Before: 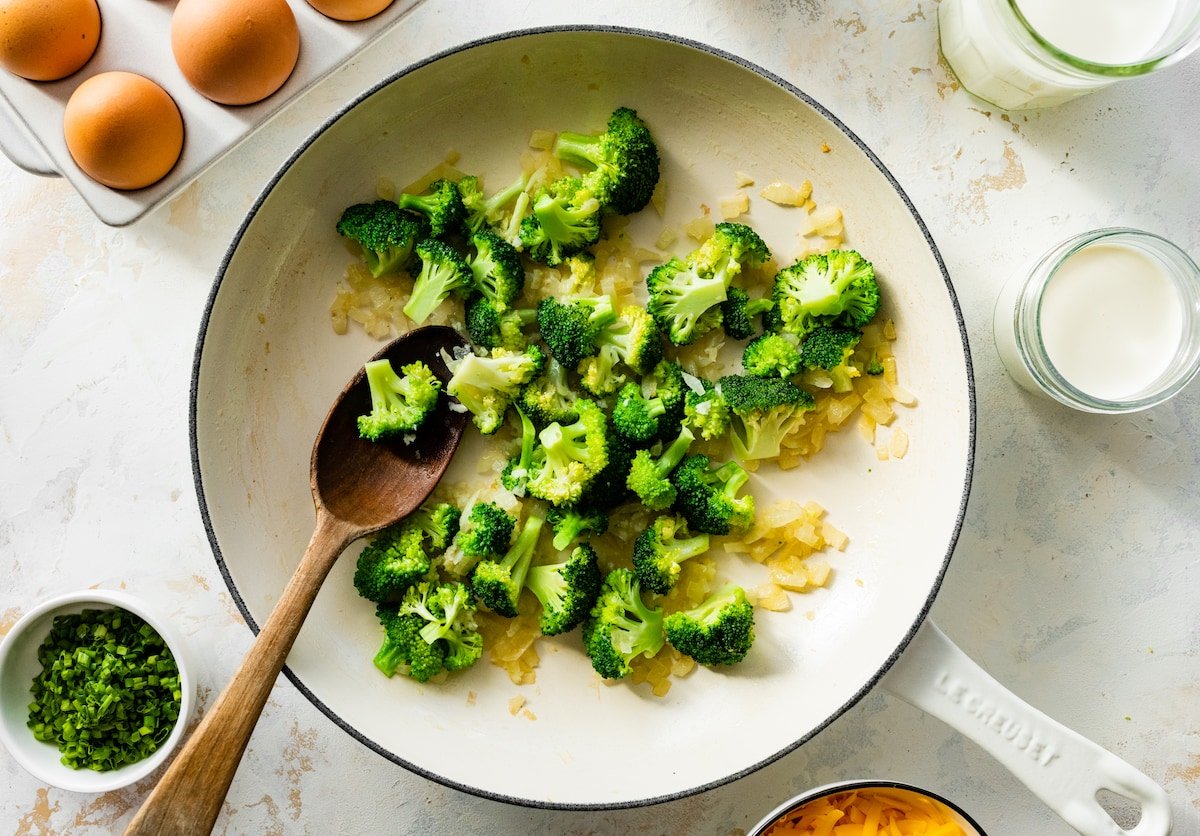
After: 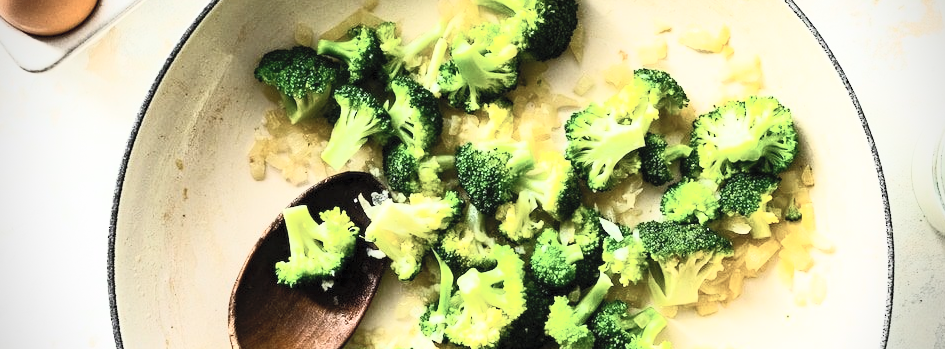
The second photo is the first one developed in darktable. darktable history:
crop: left 6.849%, top 18.508%, right 14.318%, bottom 39.653%
contrast brightness saturation: contrast 0.564, brightness 0.578, saturation -0.35
color correction: highlights b* -0.019, saturation 1.33
vignetting: dithering 8-bit output
